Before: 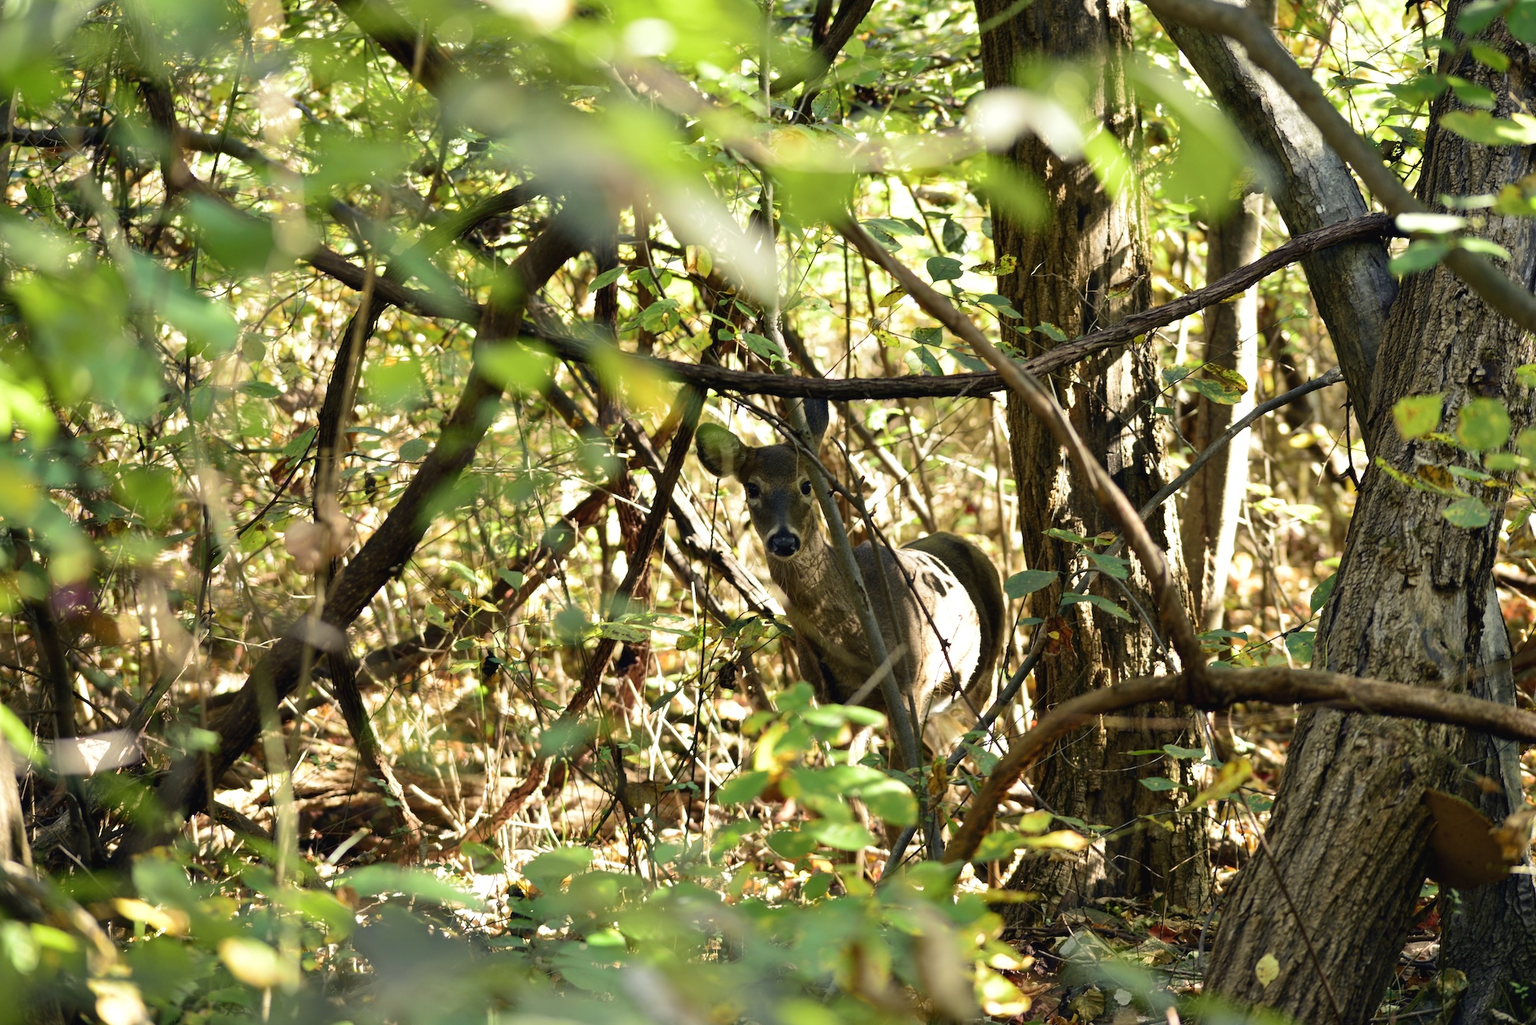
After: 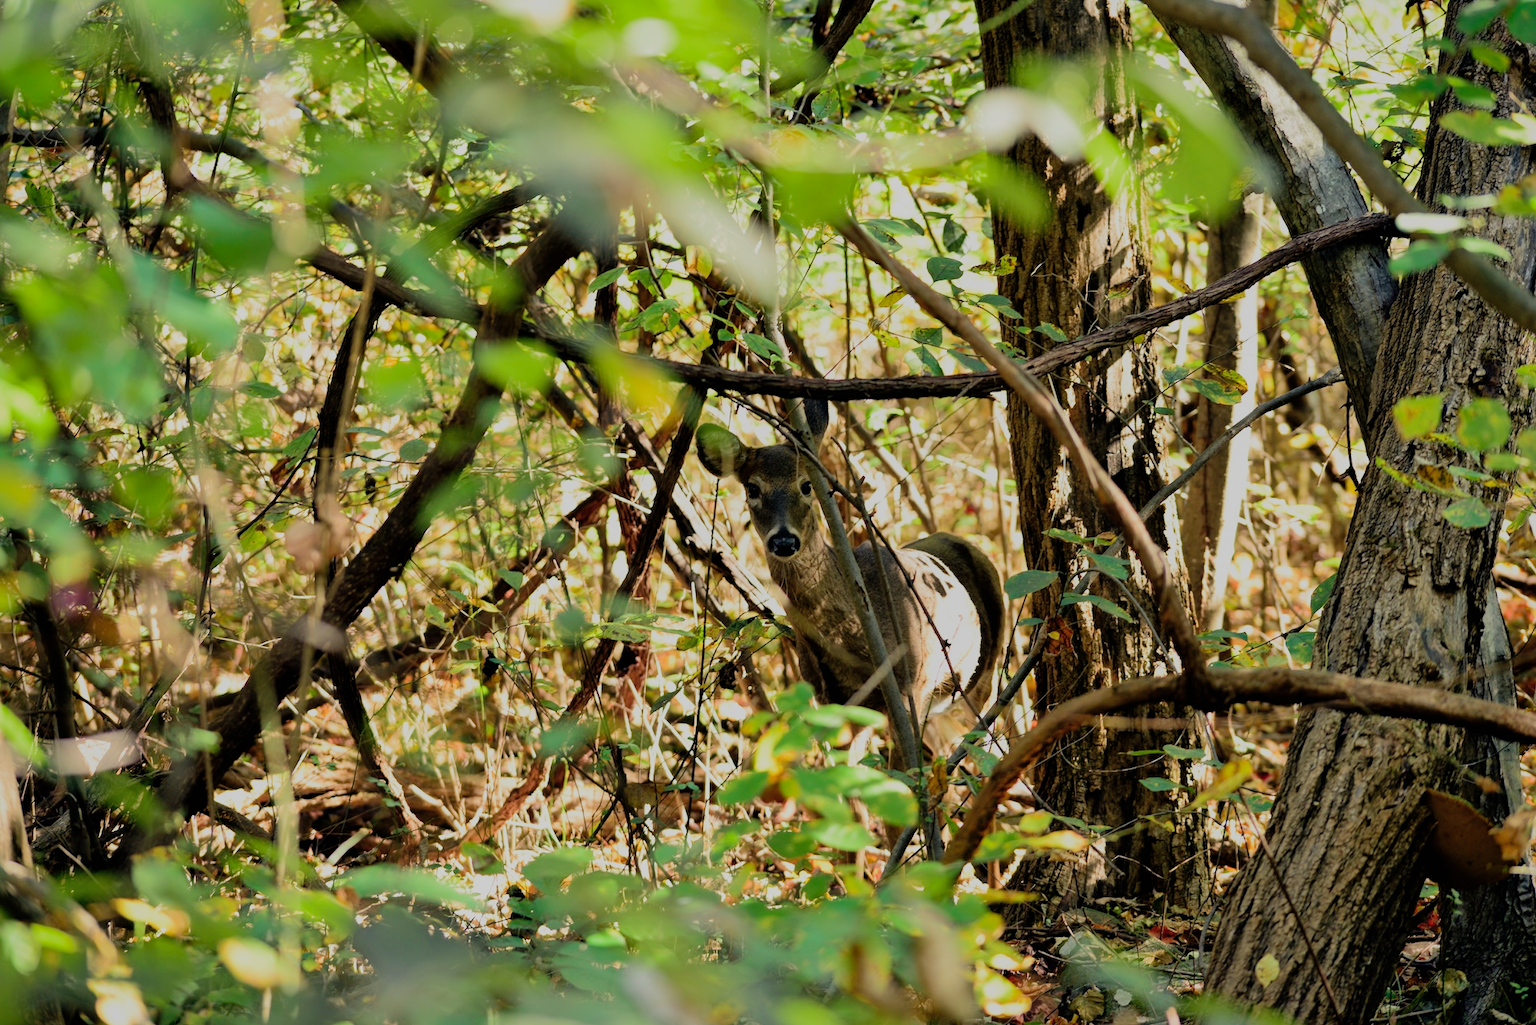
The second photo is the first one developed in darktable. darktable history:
filmic rgb: black relative exposure -7.65 EV, white relative exposure 4.56 EV, hardness 3.61, contrast 1.05
shadows and highlights: on, module defaults
